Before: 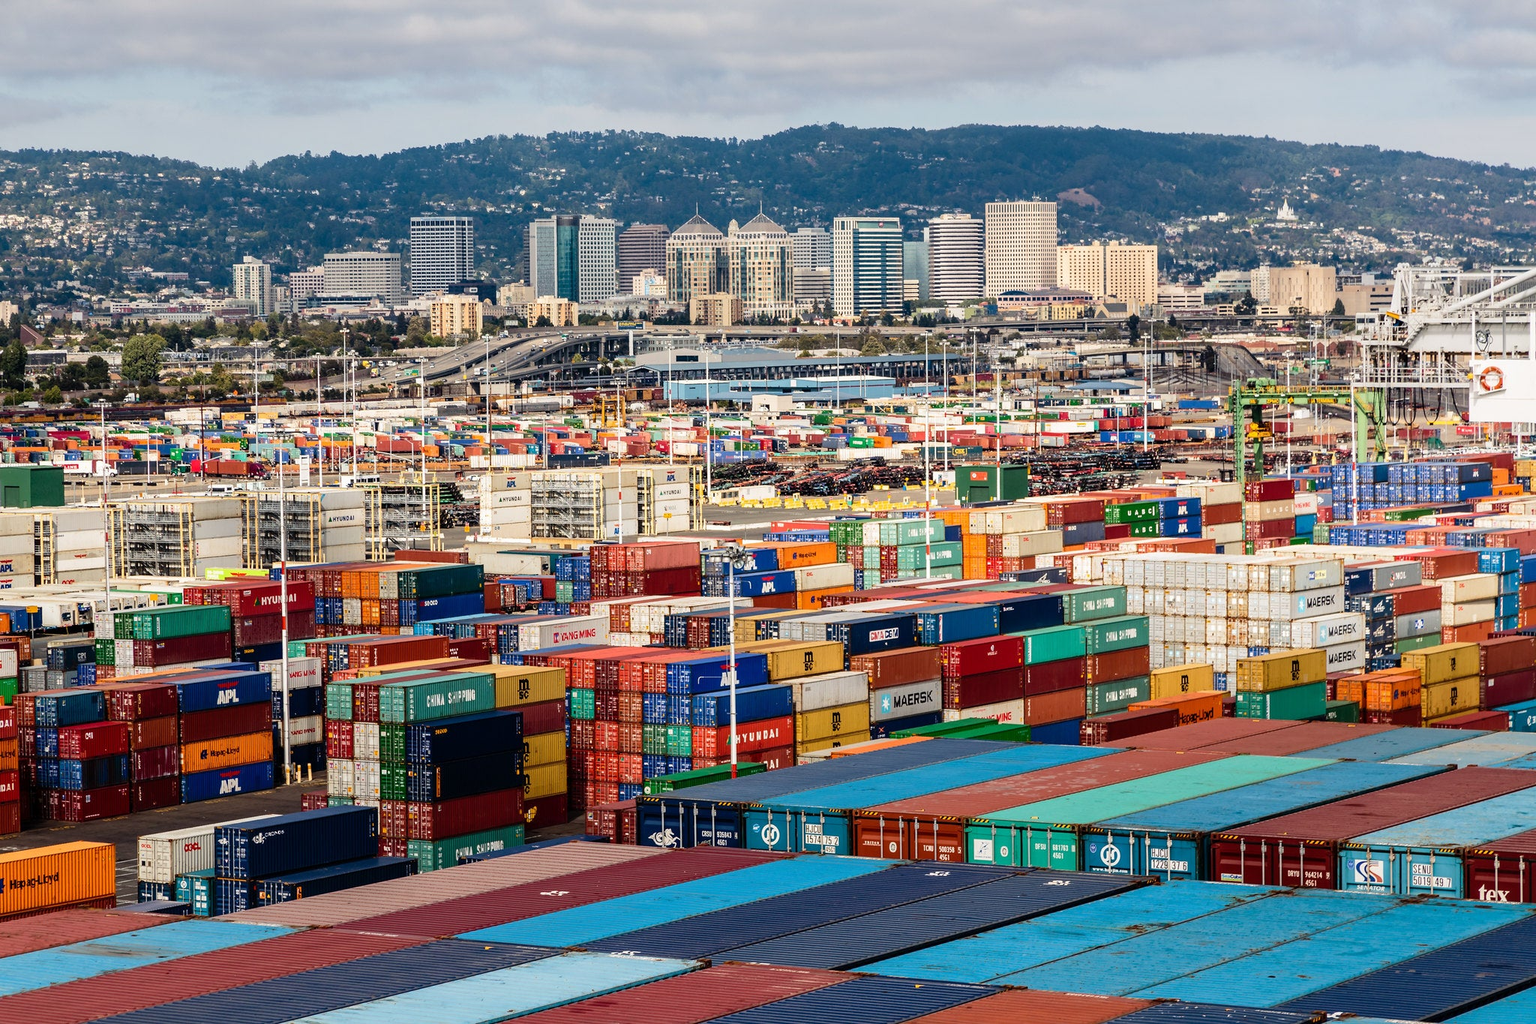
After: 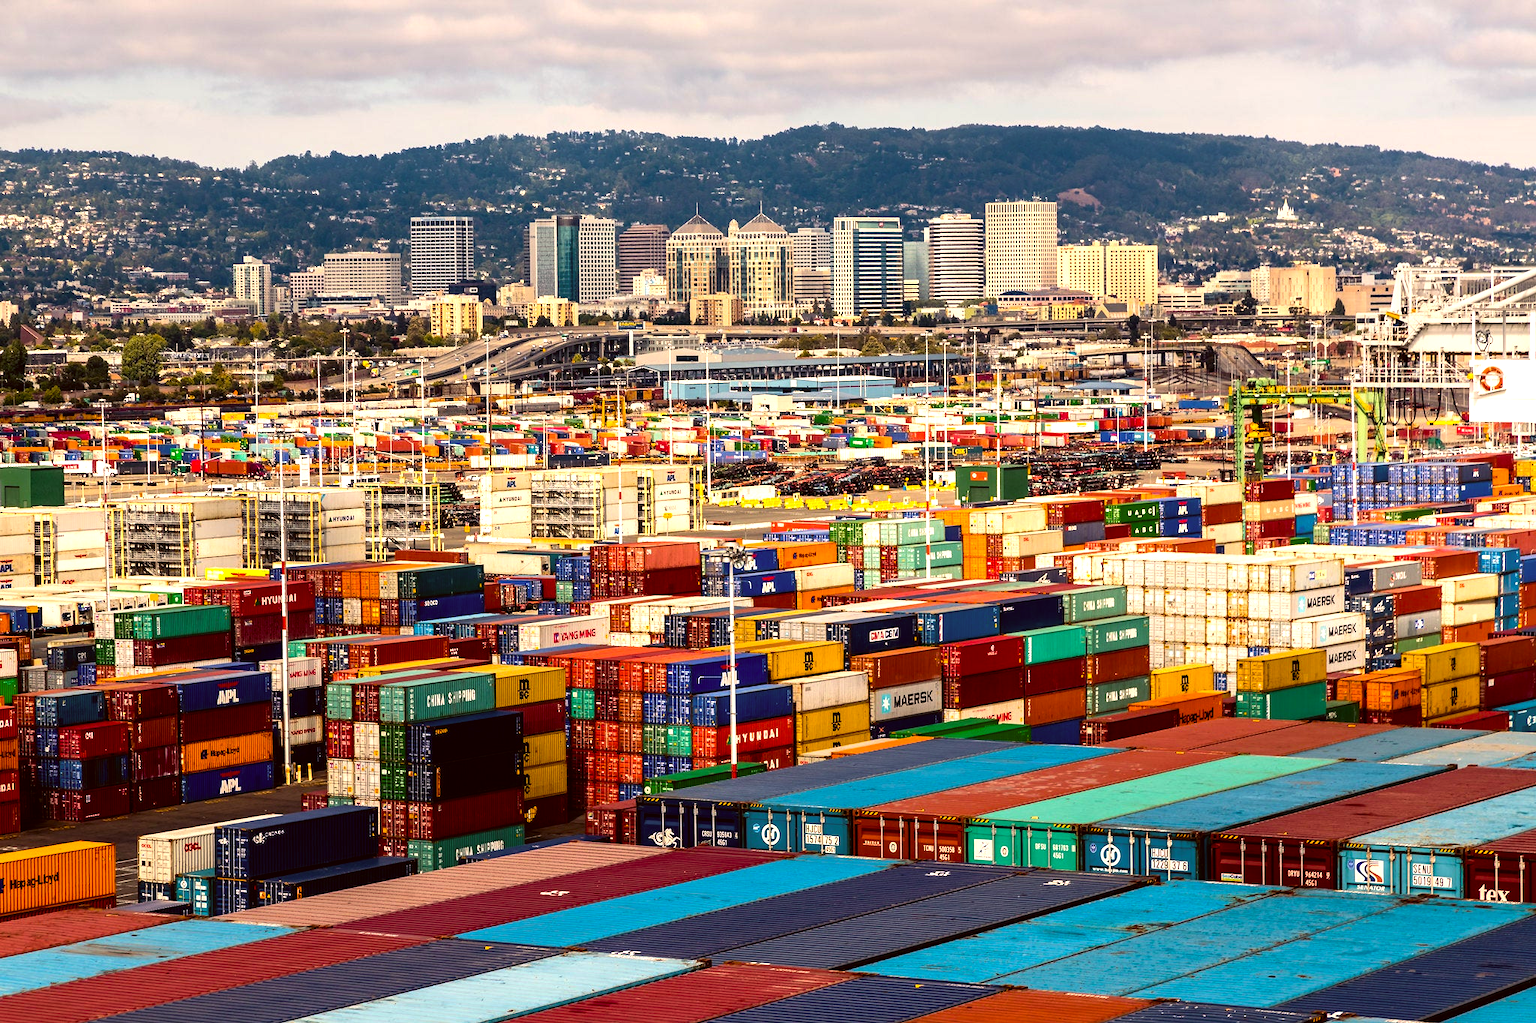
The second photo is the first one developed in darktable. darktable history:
color correction: highlights a* 6.1, highlights b* 7.41, shadows a* 6.28, shadows b* 7.33, saturation 0.934
color balance rgb: highlights gain › chroma 2.199%, highlights gain › hue 74.88°, white fulcrum 0.093 EV, linear chroma grading › global chroma 0.455%, perceptual saturation grading › global saturation 30.767%, perceptual brilliance grading › highlights 16.321%, perceptual brilliance grading › shadows -13.781%, global vibrance 22.117%
